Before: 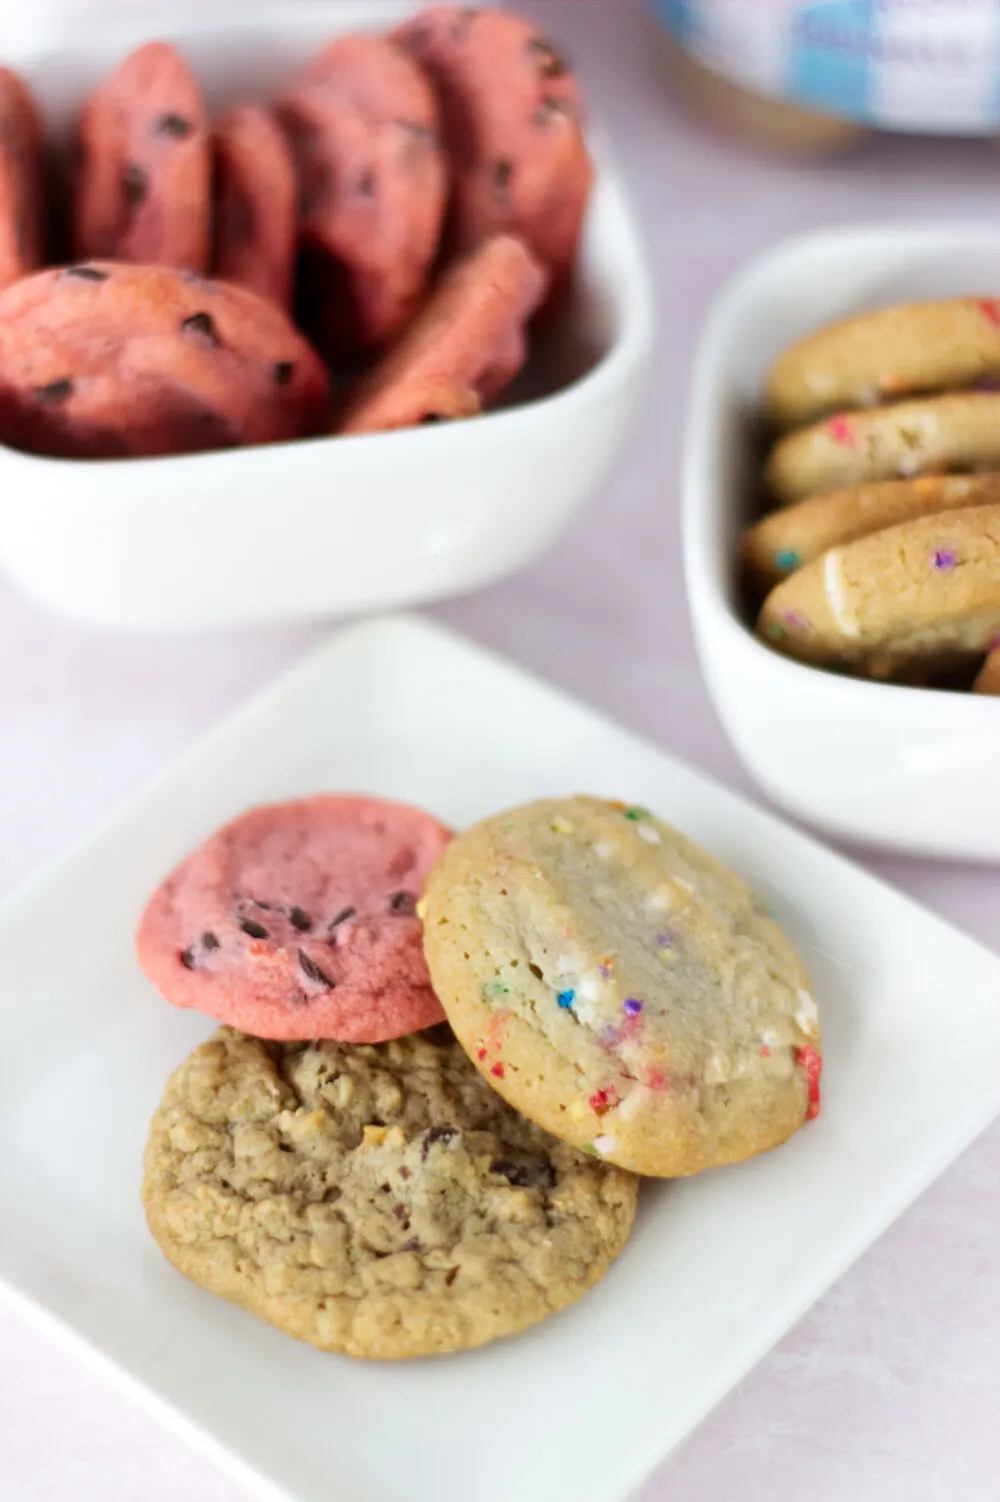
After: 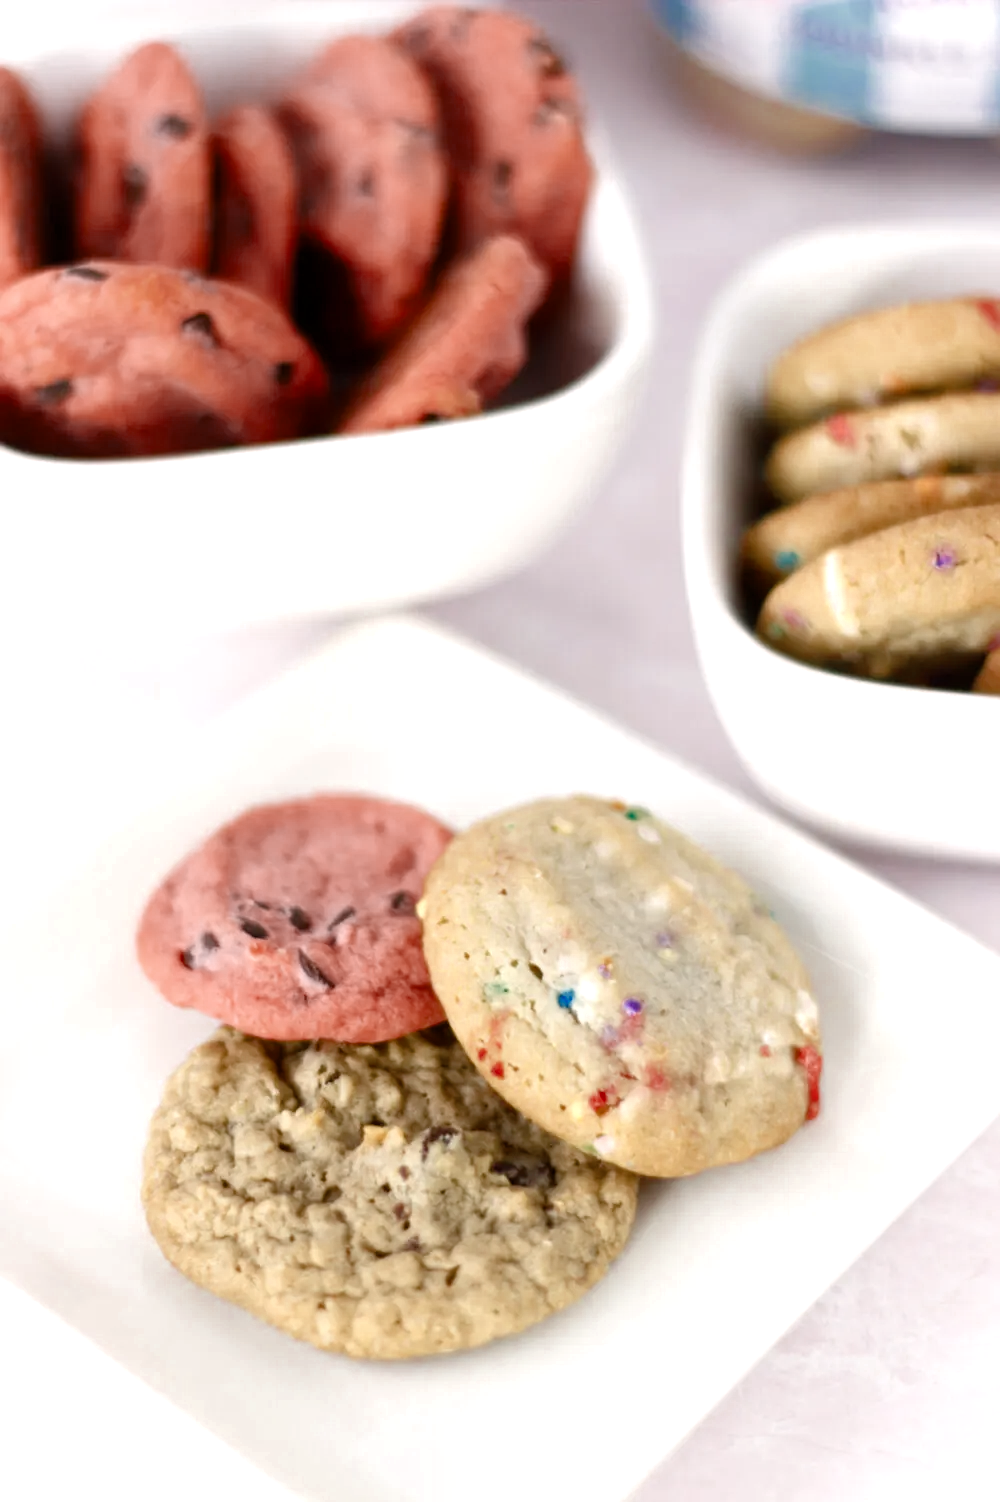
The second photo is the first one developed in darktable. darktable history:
color zones: curves: ch0 [(0, 0.5) (0.125, 0.4) (0.25, 0.5) (0.375, 0.4) (0.5, 0.4) (0.625, 0.35) (0.75, 0.35) (0.875, 0.5)]; ch1 [(0, 0.35) (0.125, 0.45) (0.25, 0.35) (0.375, 0.35) (0.5, 0.35) (0.625, 0.35) (0.75, 0.45) (0.875, 0.35)]; ch2 [(0, 0.6) (0.125, 0.5) (0.25, 0.5) (0.375, 0.6) (0.5, 0.6) (0.625, 0.5) (0.75, 0.5) (0.875, 0.5)]
color balance rgb: highlights gain › chroma 1.385%, highlights gain › hue 51.04°, perceptual saturation grading › global saturation 13.861%, perceptual saturation grading › highlights -24.8%, perceptual saturation grading › shadows 29.316%
tone equalizer: -8 EV -0.42 EV, -7 EV -0.418 EV, -6 EV -0.341 EV, -5 EV -0.253 EV, -3 EV 0.208 EV, -2 EV 0.336 EV, -1 EV 0.412 EV, +0 EV 0.423 EV
